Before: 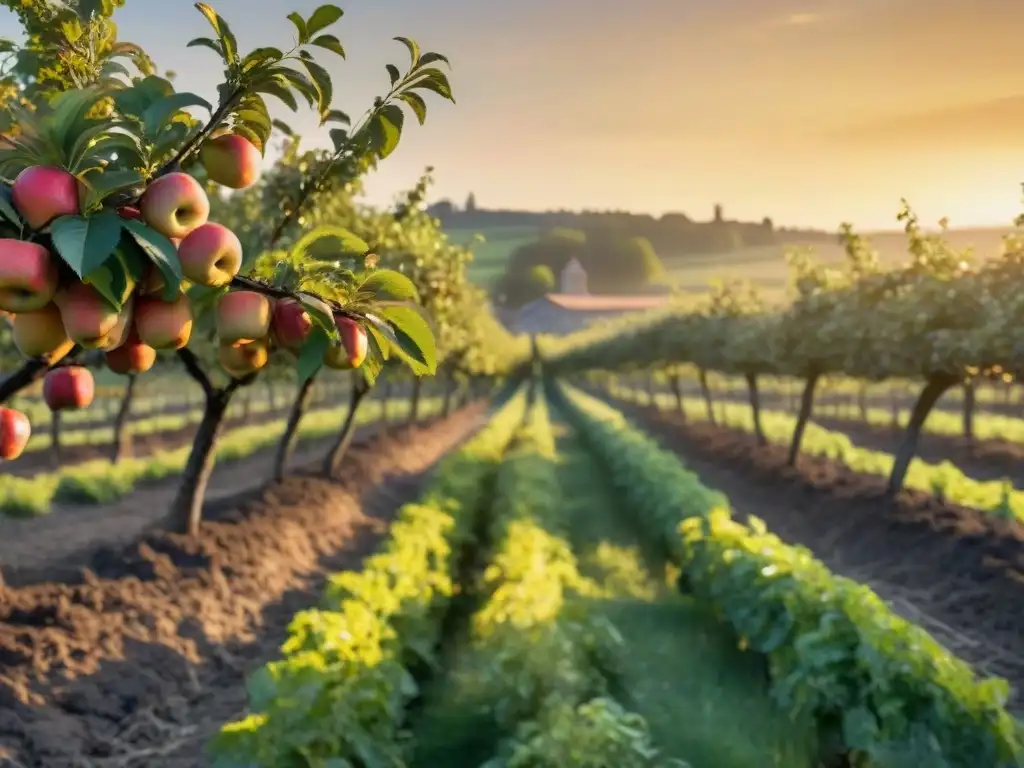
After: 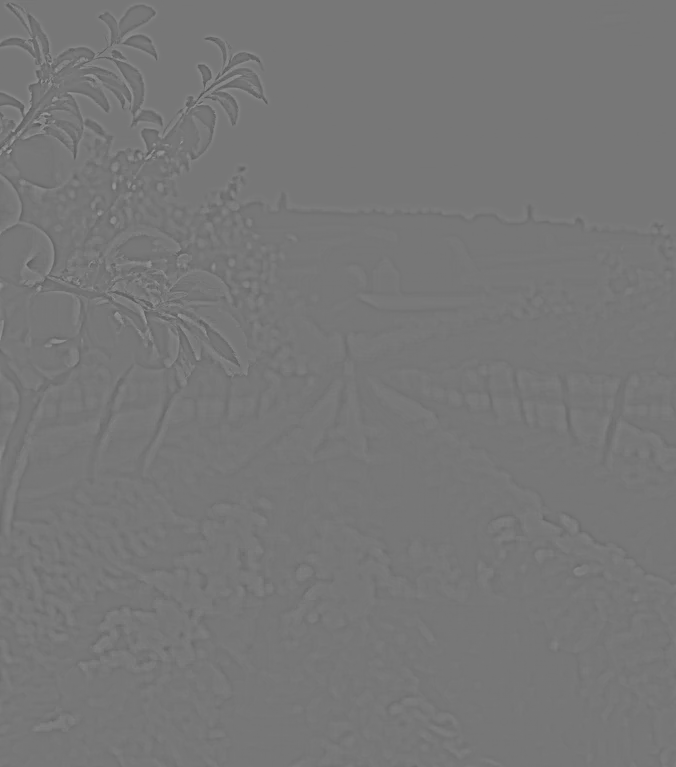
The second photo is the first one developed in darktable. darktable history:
highpass: sharpness 9.84%, contrast boost 9.94%
crop and rotate: left 18.442%, right 15.508%
